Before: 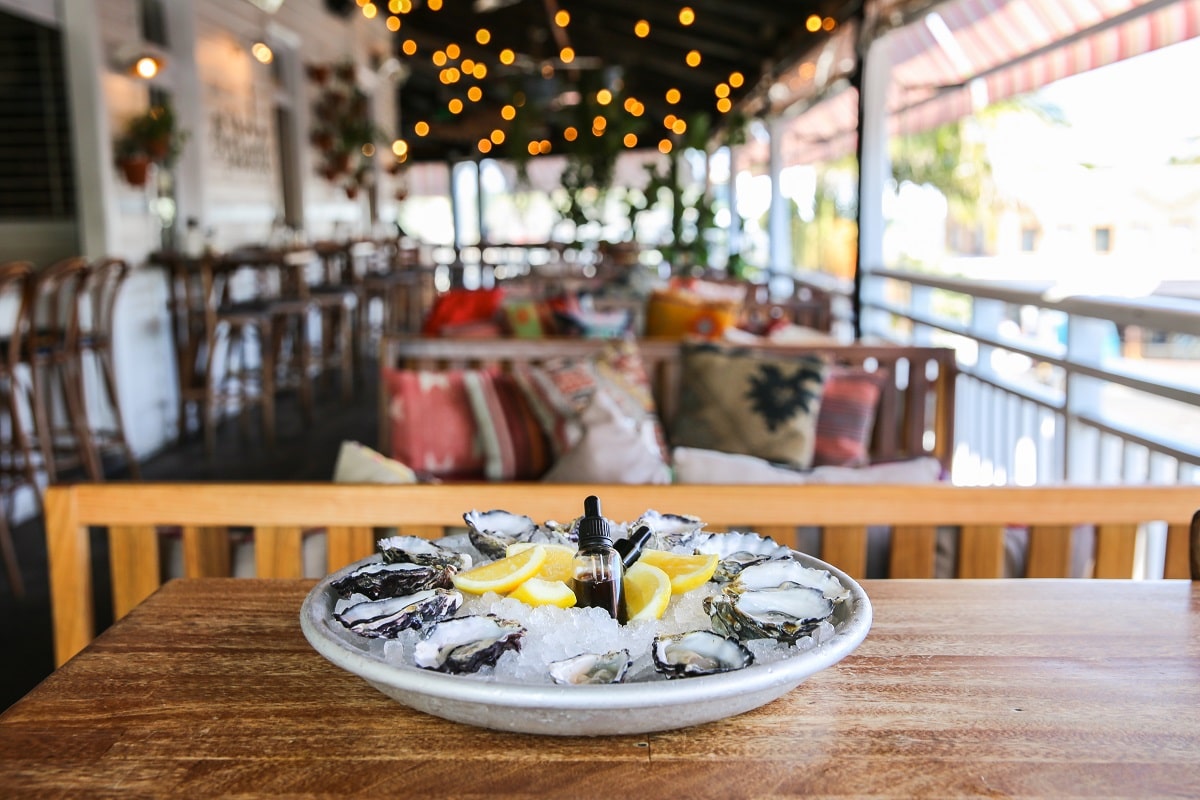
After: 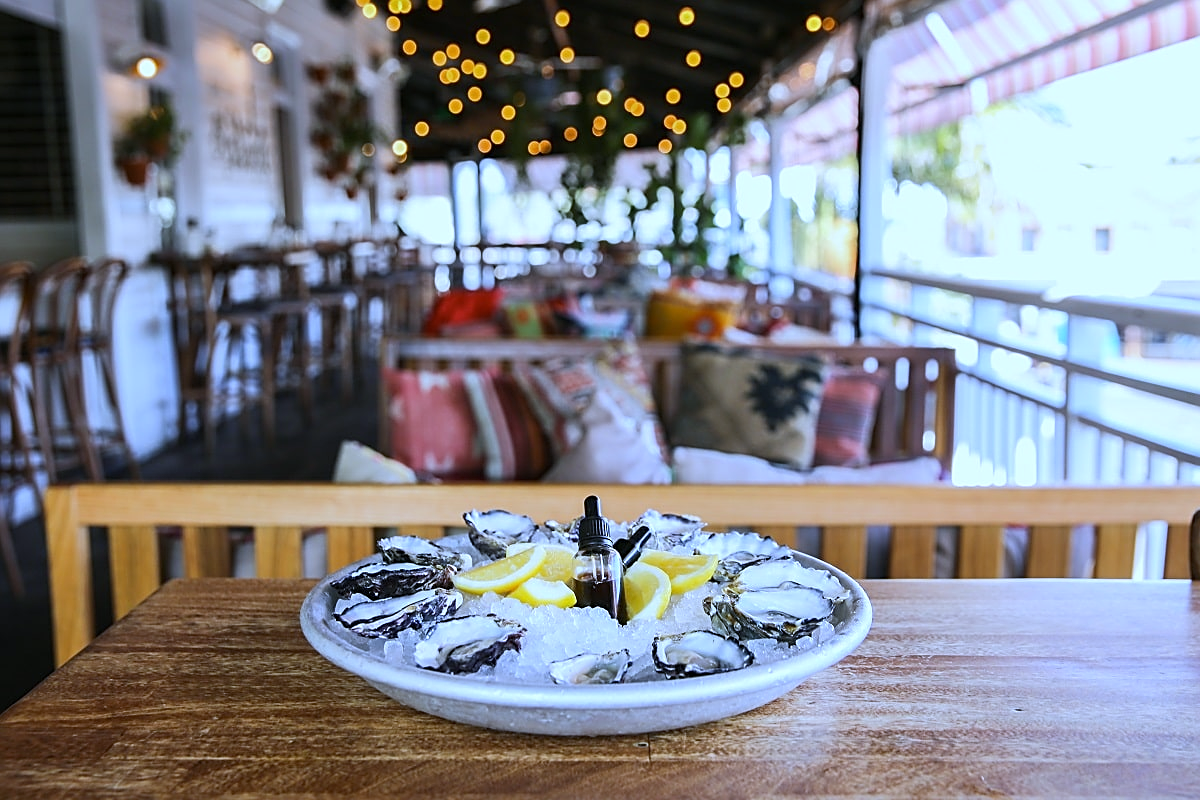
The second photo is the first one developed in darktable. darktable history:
white balance: red 0.871, blue 1.249
sharpen: on, module defaults
